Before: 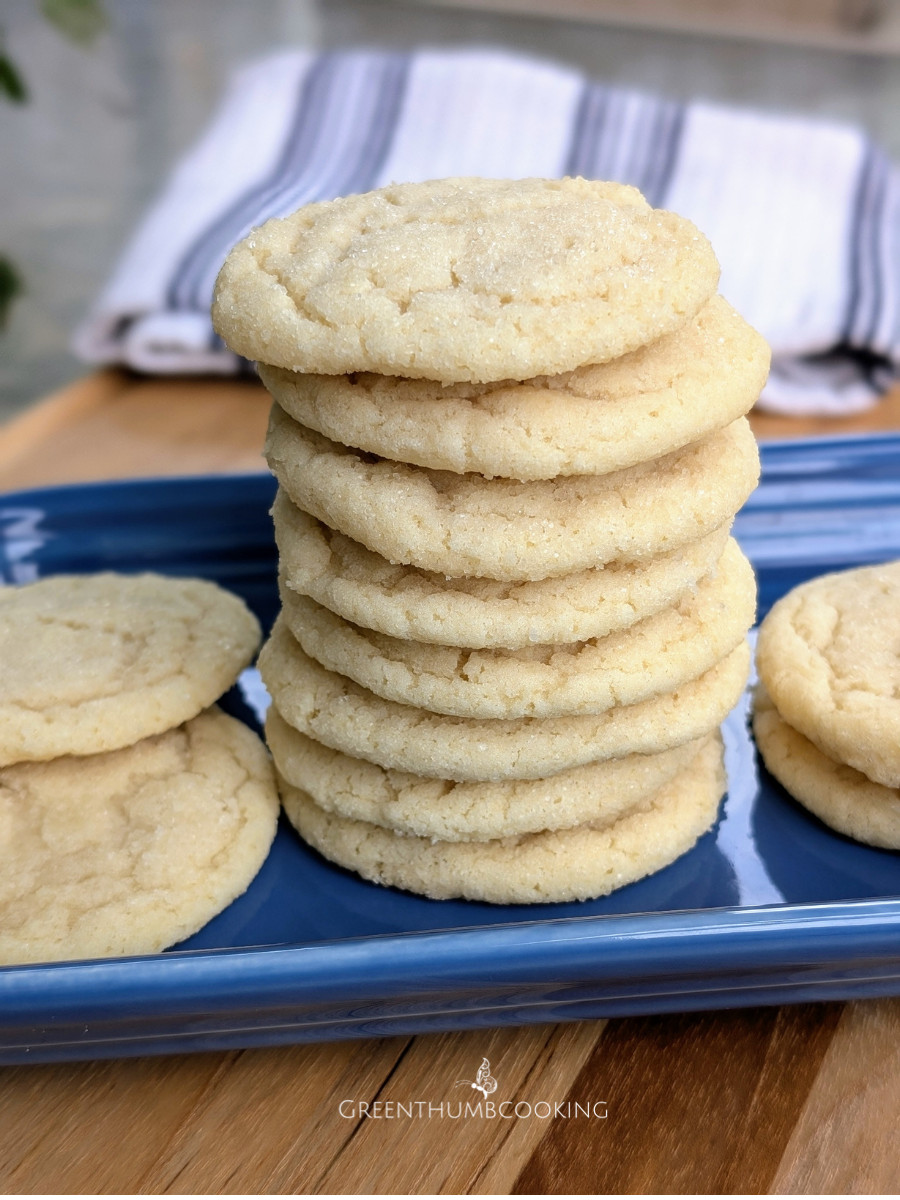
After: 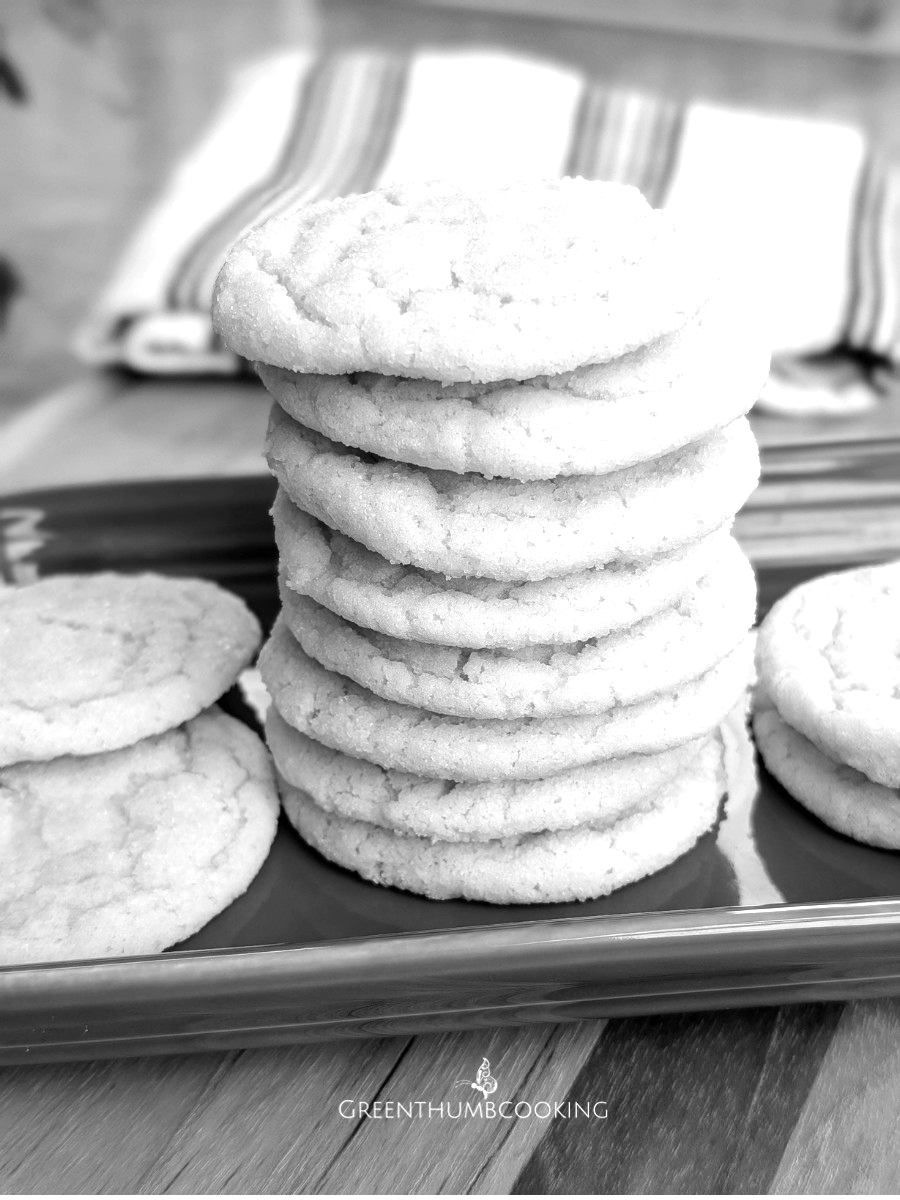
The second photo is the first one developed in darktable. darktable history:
exposure: exposure 0.6 EV, compensate highlight preservation false
monochrome: on, module defaults
